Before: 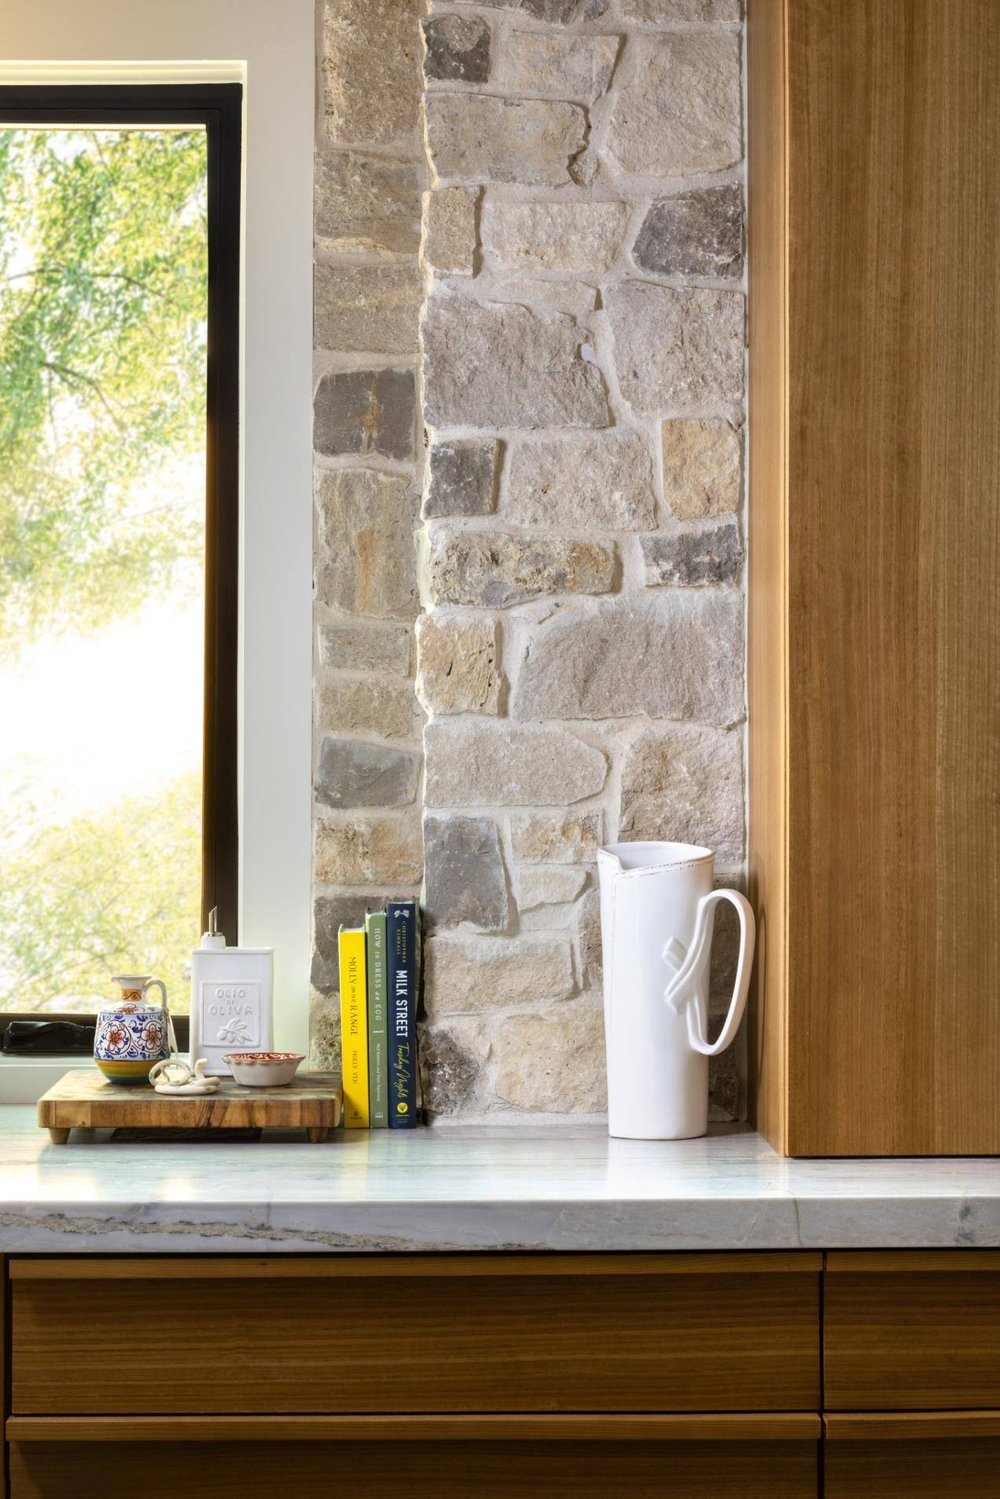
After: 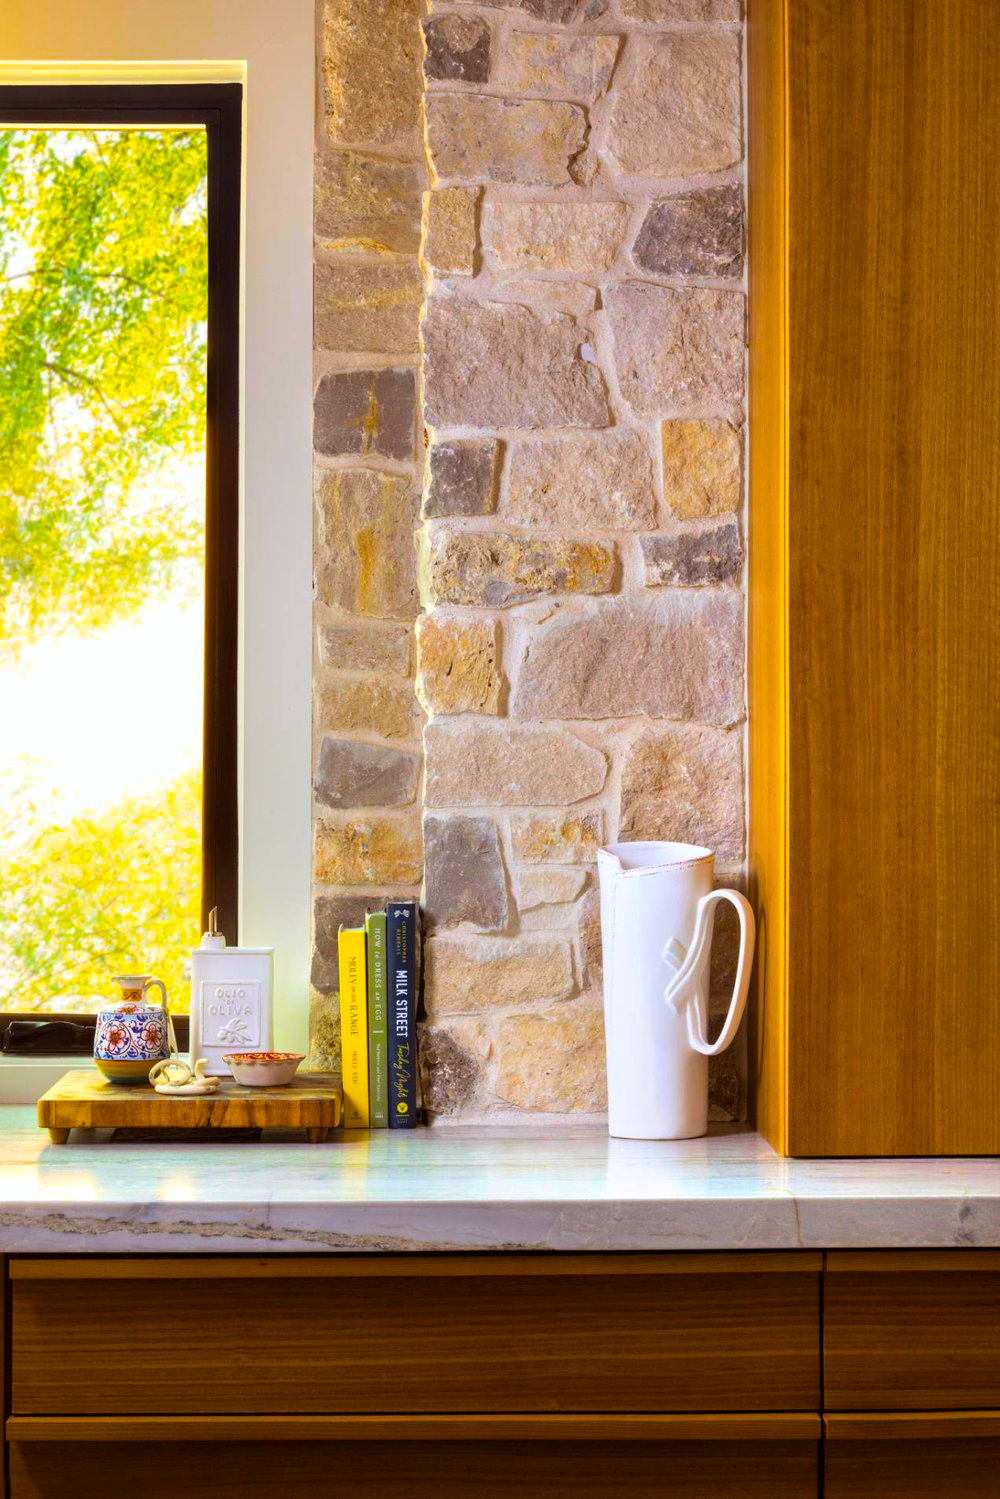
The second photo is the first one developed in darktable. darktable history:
color correction: highlights a* -0.653, highlights b* -9.16
color balance rgb: power › chroma 1.563%, power › hue 27.74°, highlights gain › chroma 1.05%, highlights gain › hue 70.82°, global offset › hue 172.26°, linear chroma grading › shadows -39.481%, linear chroma grading › highlights 39.706%, linear chroma grading › global chroma 44.596%, linear chroma grading › mid-tones -29.907%, perceptual saturation grading › global saturation 30.603%
